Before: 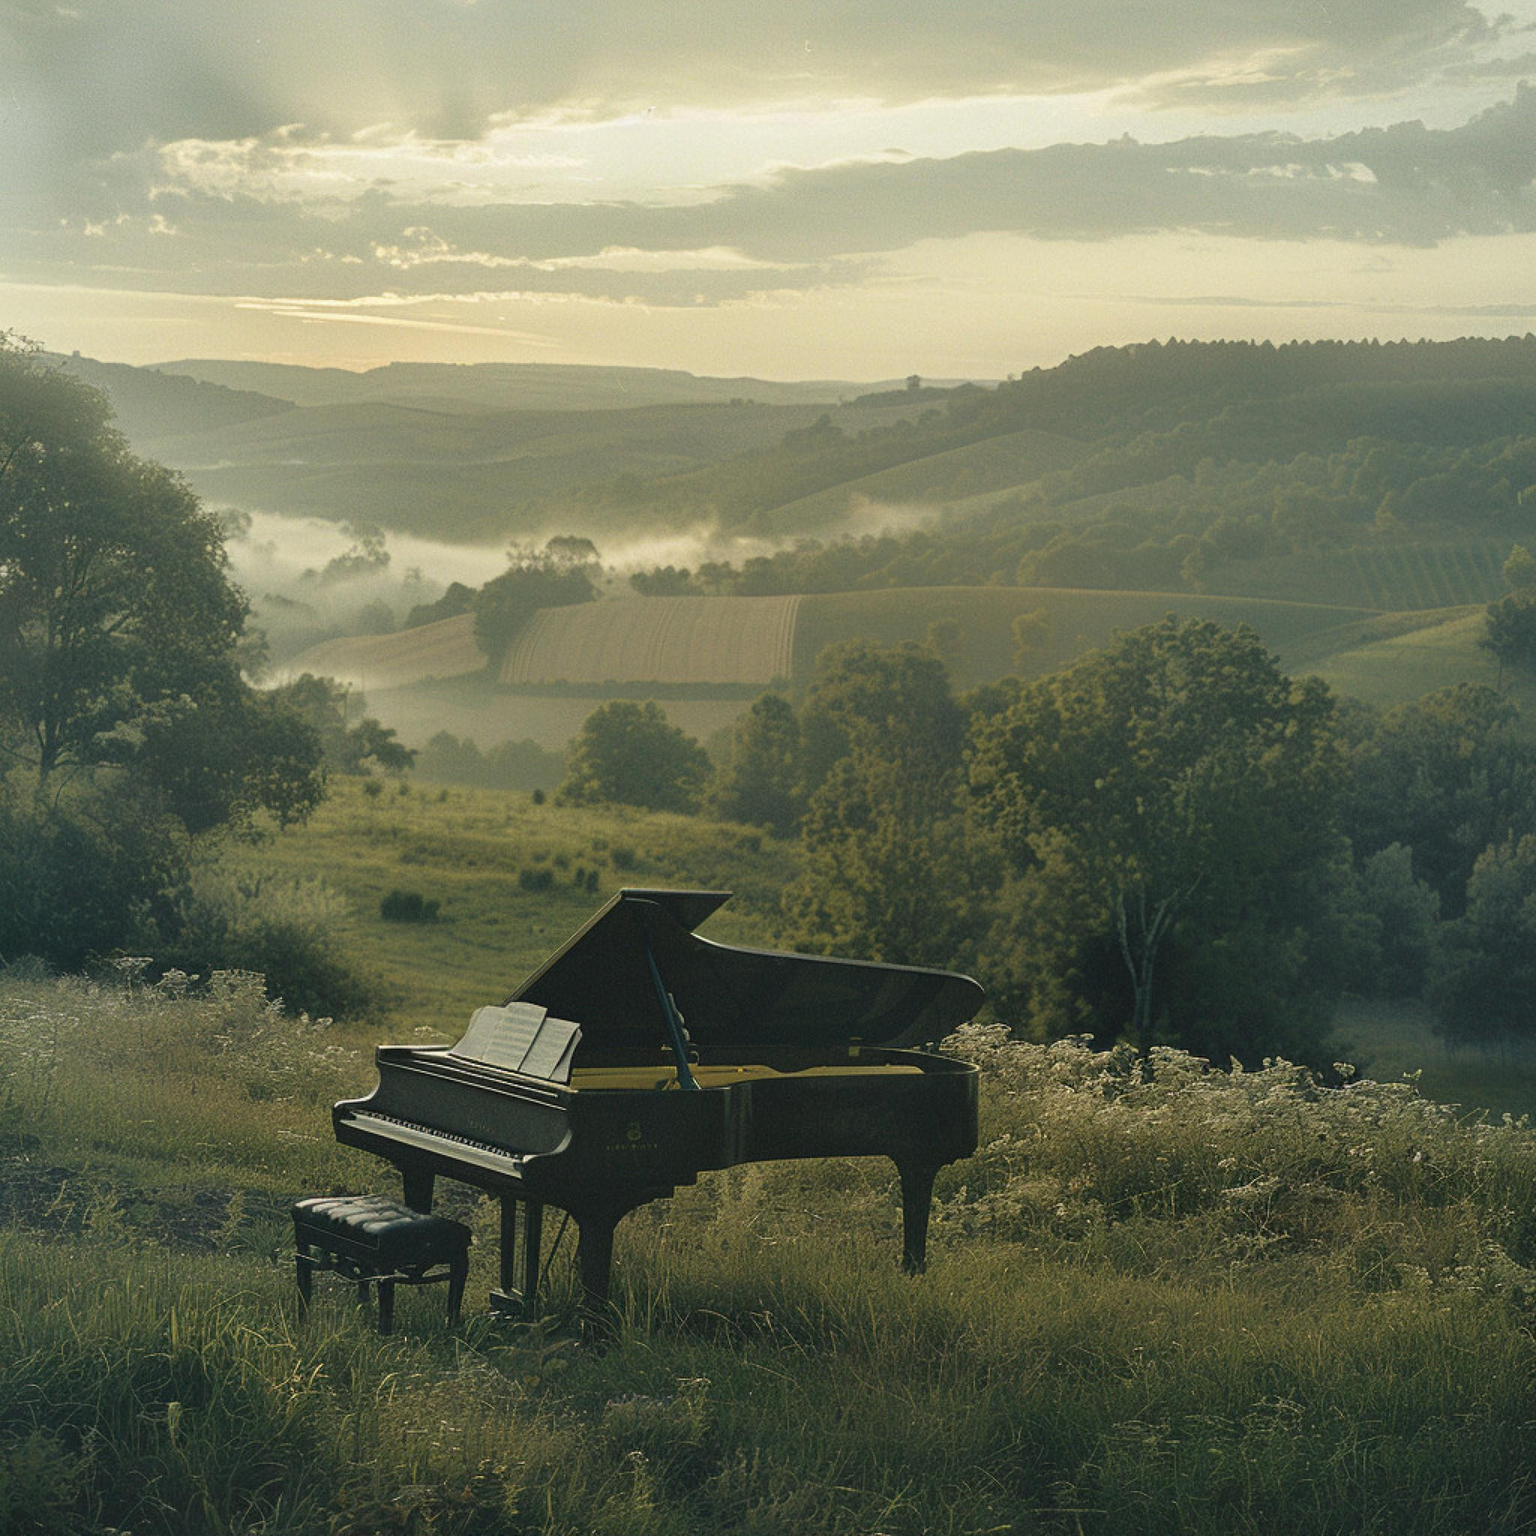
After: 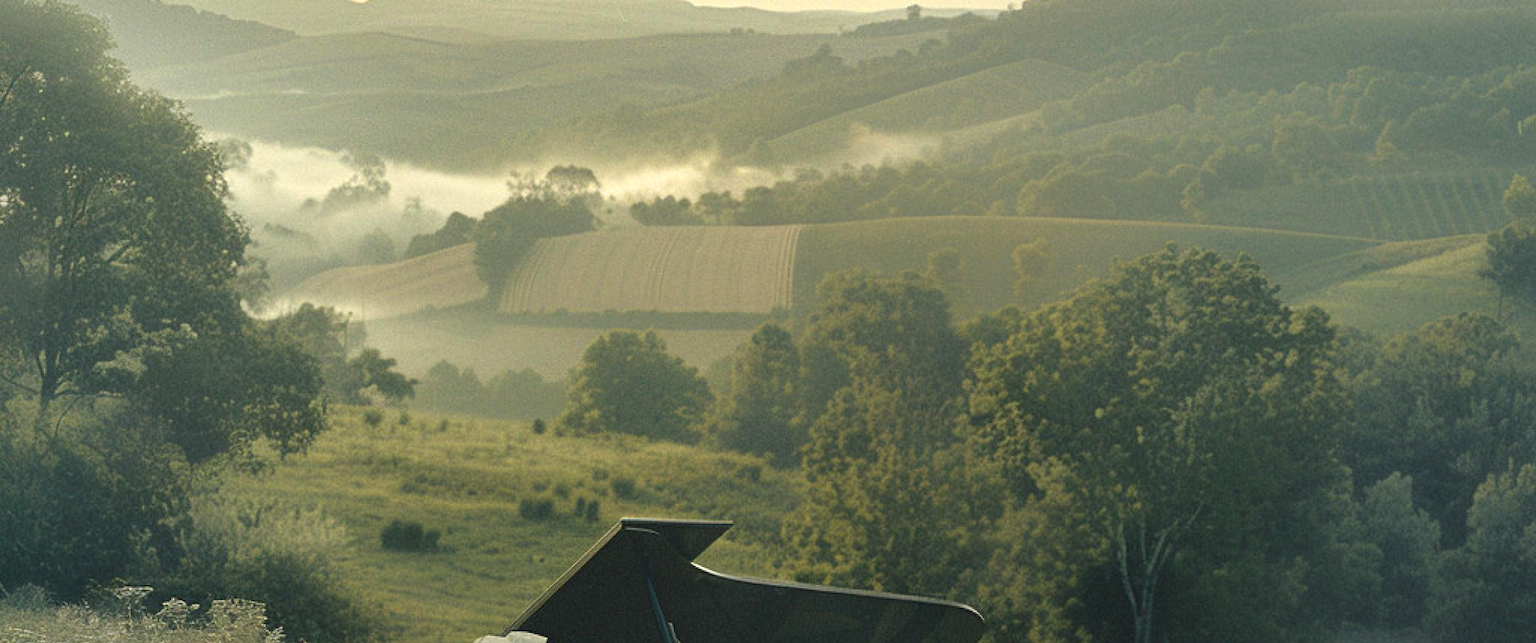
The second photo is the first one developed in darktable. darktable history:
crop and rotate: top 24.142%, bottom 33.967%
exposure: black level correction 0.001, exposure 0.499 EV, compensate highlight preservation false
tone equalizer: on, module defaults
